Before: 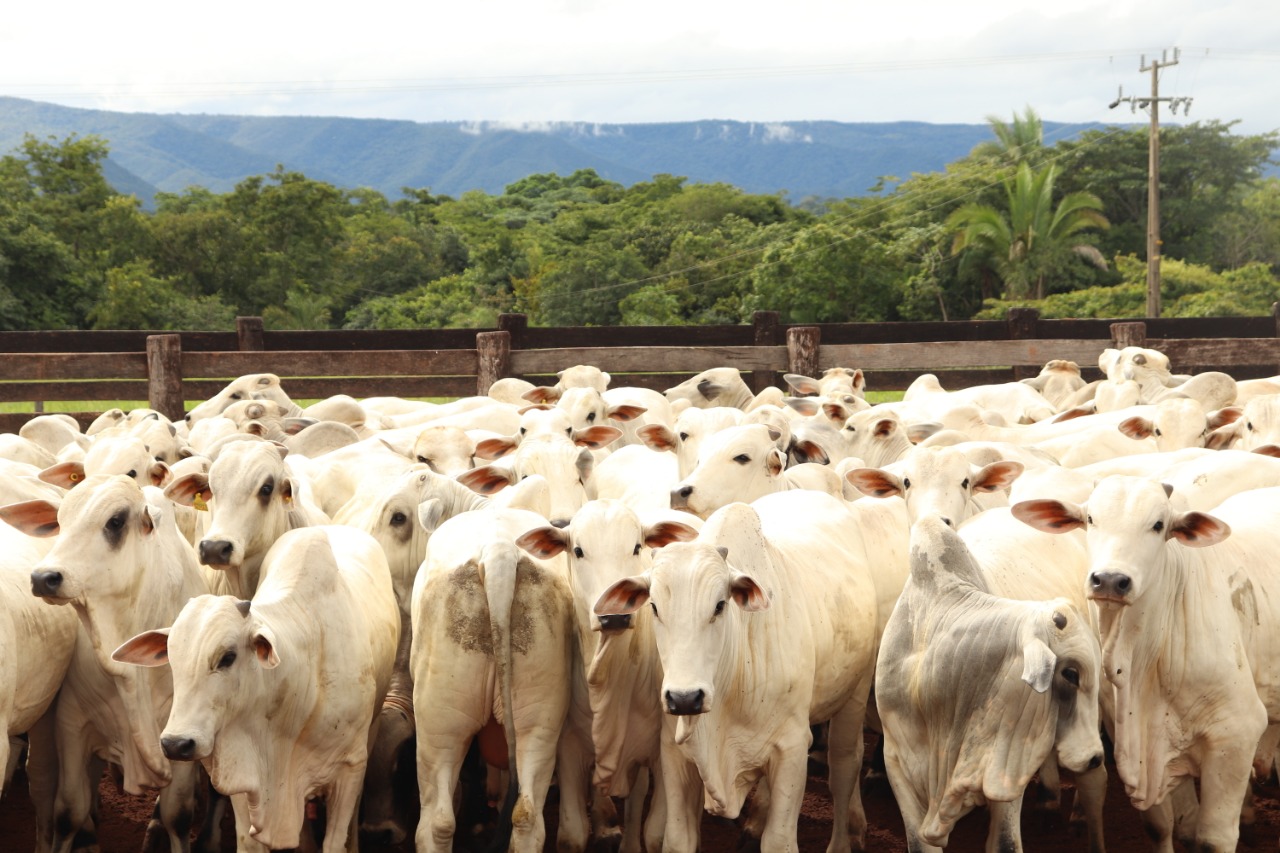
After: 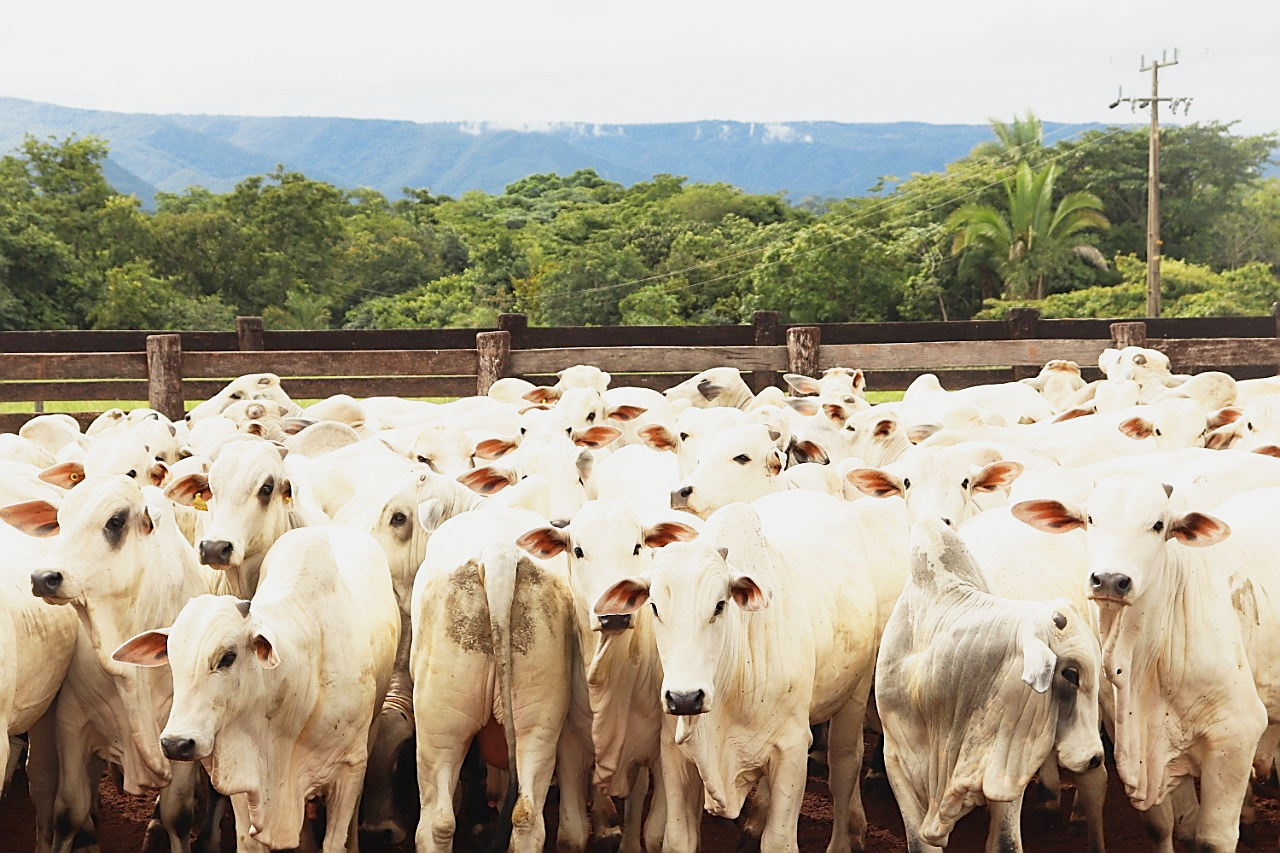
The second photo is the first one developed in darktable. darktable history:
base curve: curves: ch0 [(0, 0) (0.088, 0.125) (0.176, 0.251) (0.354, 0.501) (0.613, 0.749) (1, 0.877)], preserve colors none
sharpen: radius 1.4, amount 1.25, threshold 0.7
